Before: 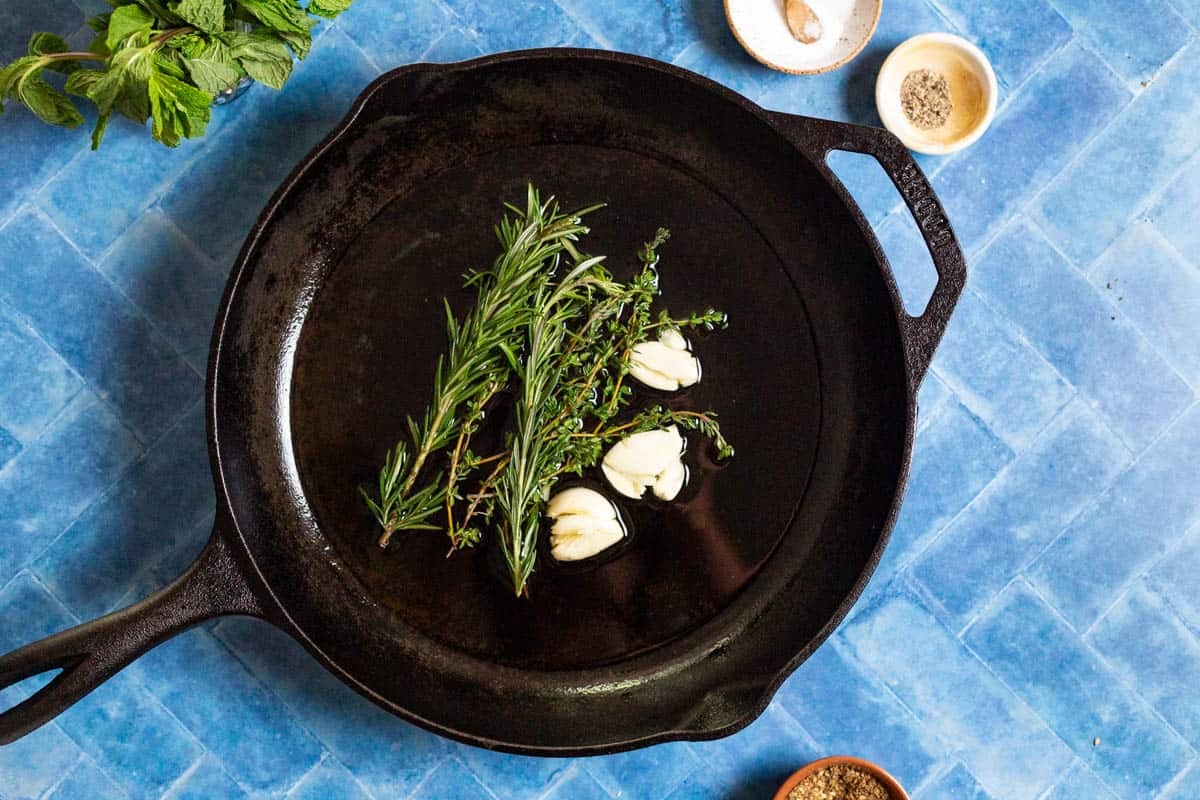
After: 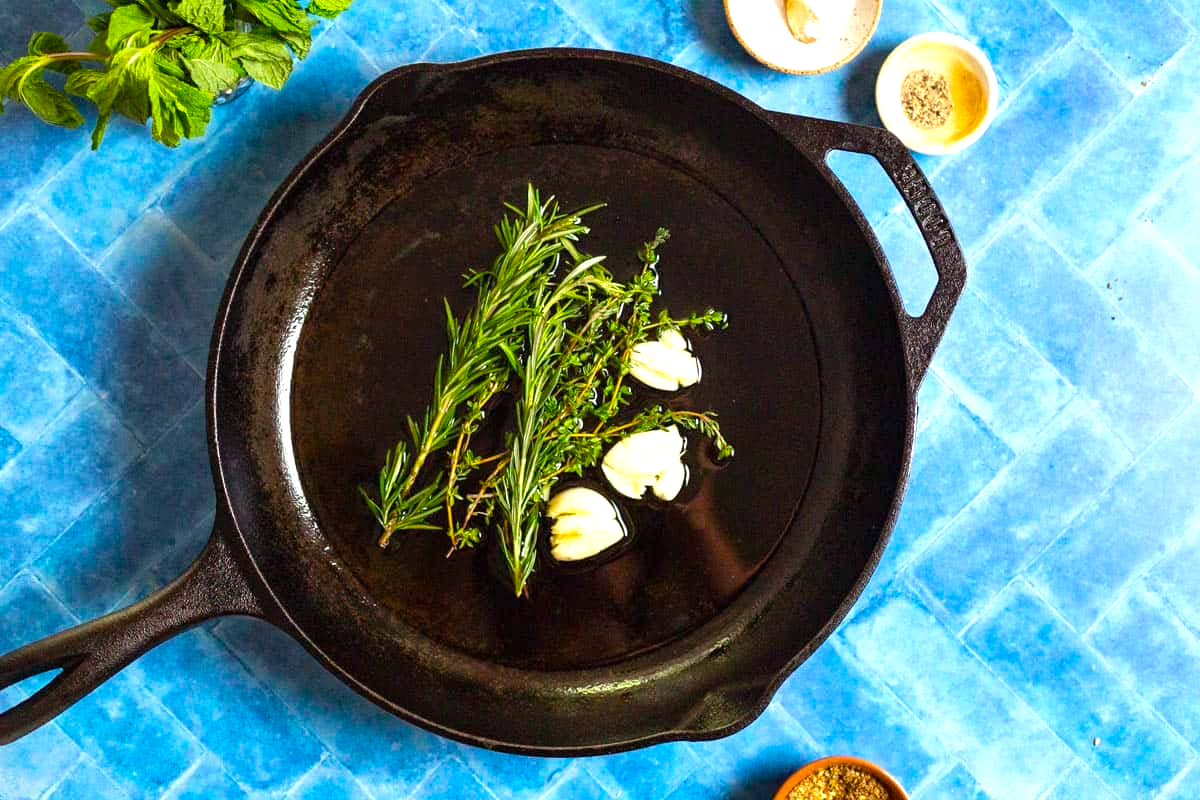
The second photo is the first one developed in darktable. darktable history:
color correction: highlights a* -4.31, highlights b* 6.77
color balance rgb: linear chroma grading › global chroma 0.394%, perceptual saturation grading › global saturation 24.967%, global vibrance 20%
exposure: black level correction 0, exposure 0.589 EV, compensate exposure bias true, compensate highlight preservation false
